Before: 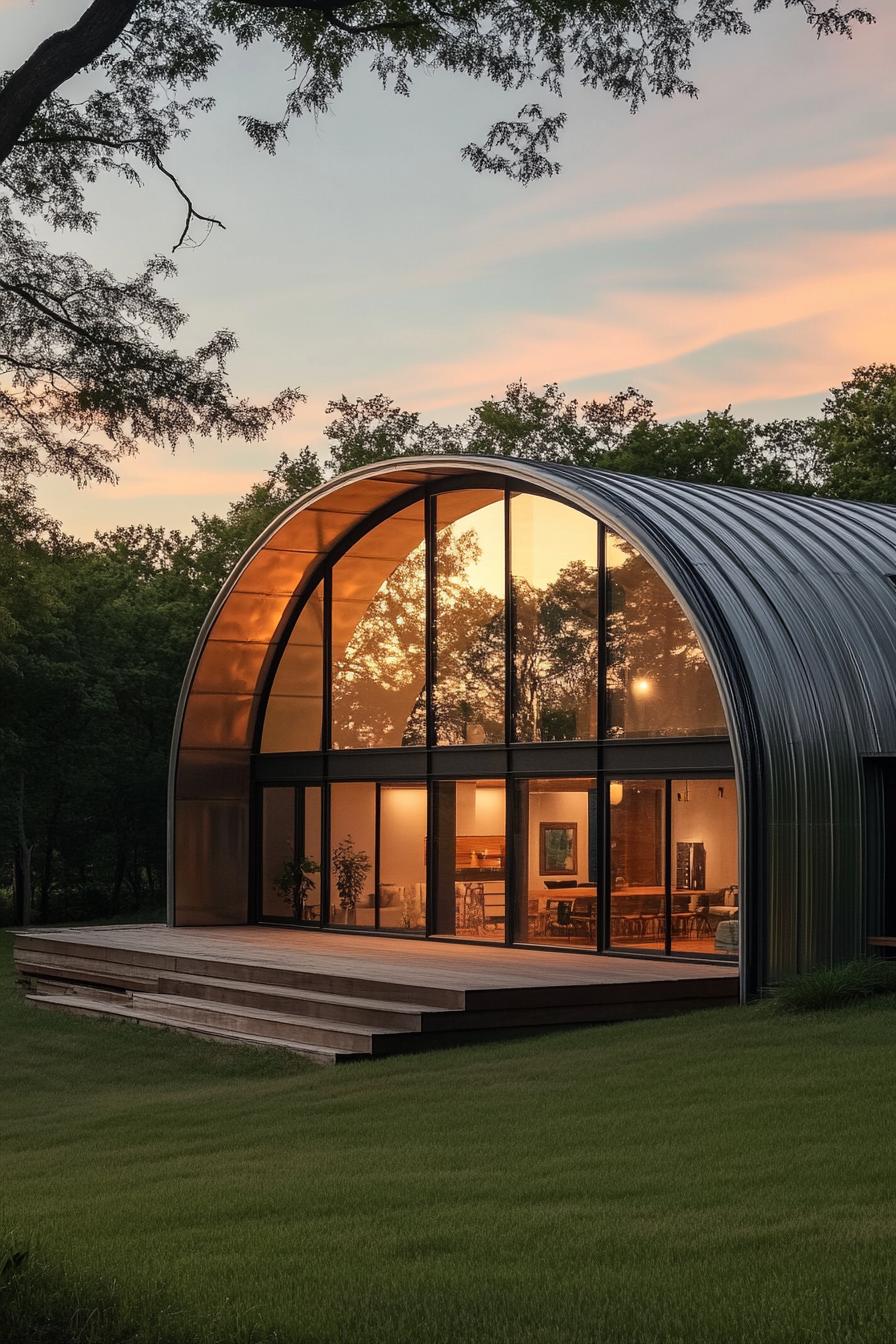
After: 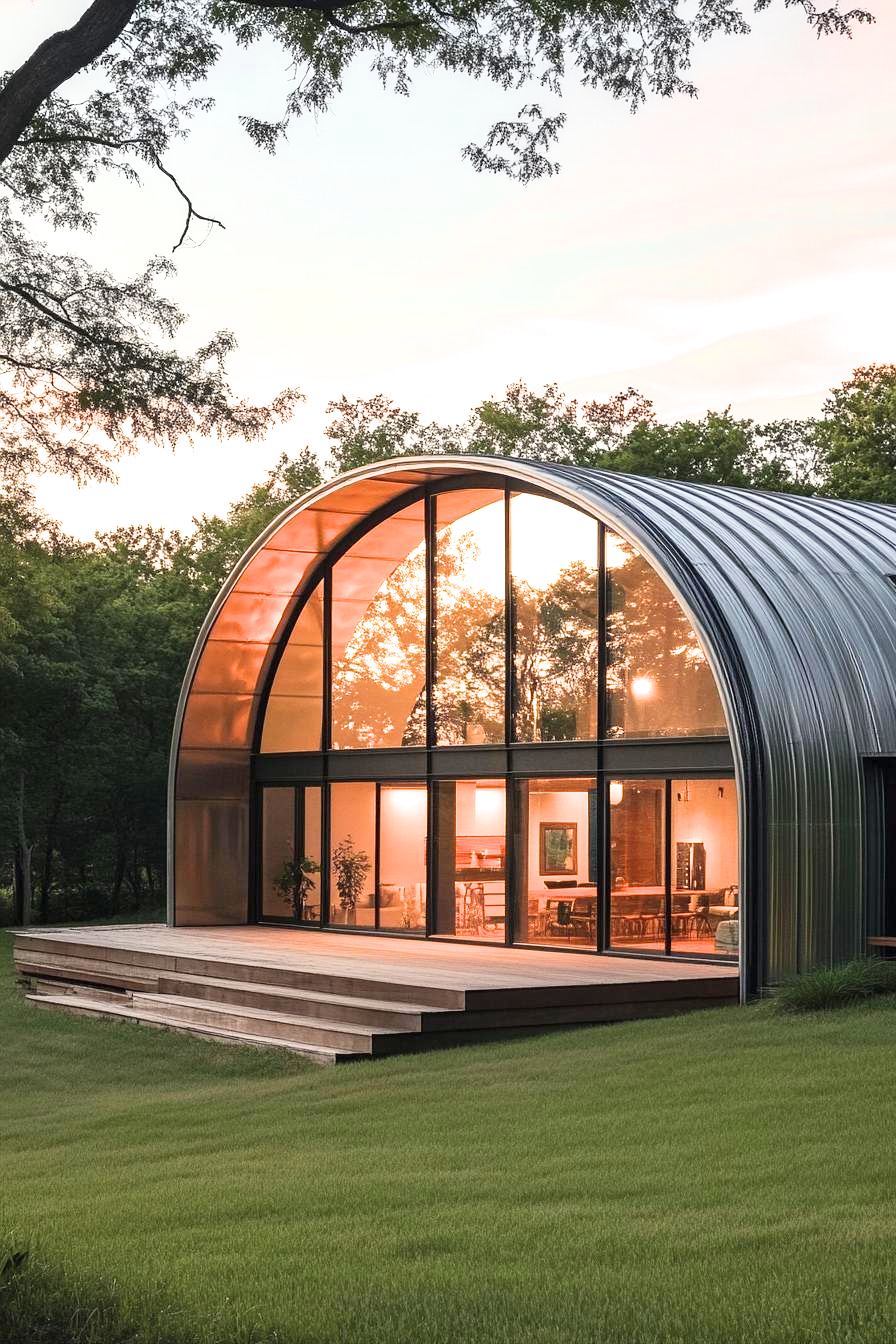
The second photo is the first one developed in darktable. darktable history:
filmic rgb: black relative exposure -14.19 EV, white relative exposure 3.39 EV, hardness 7.89, preserve chrominance max RGB
exposure: black level correction 0, exposure 1.675 EV, compensate exposure bias true, compensate highlight preservation false
